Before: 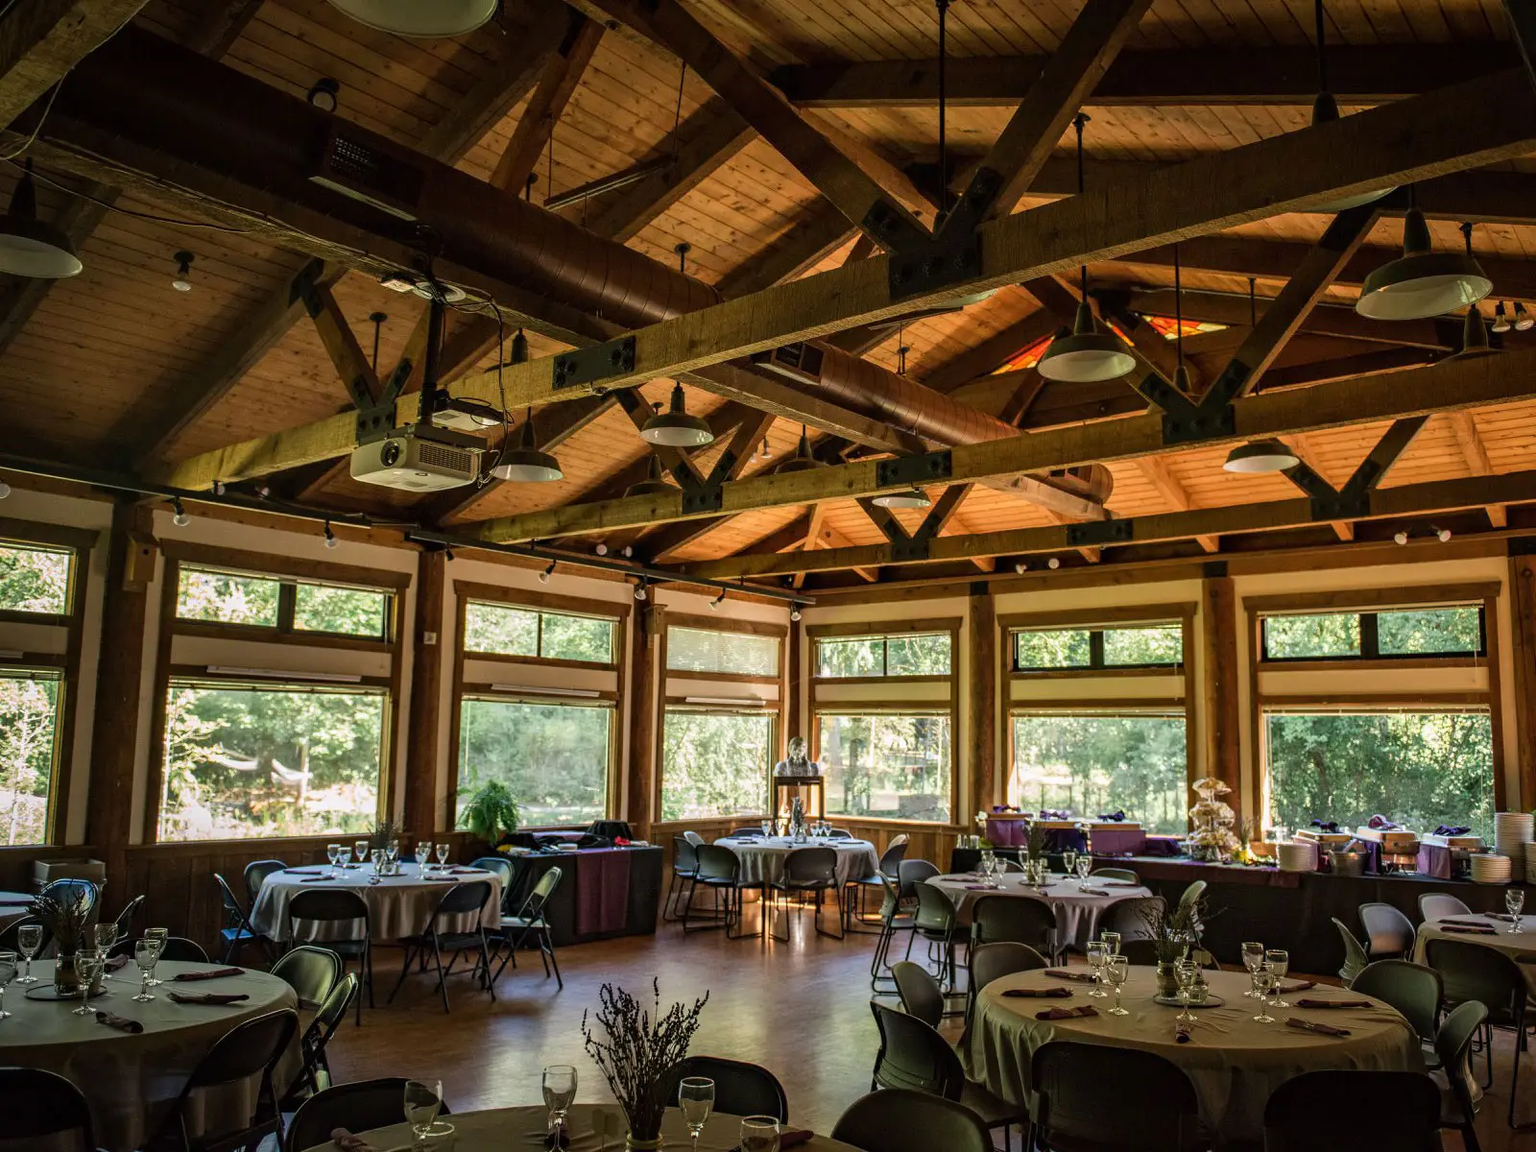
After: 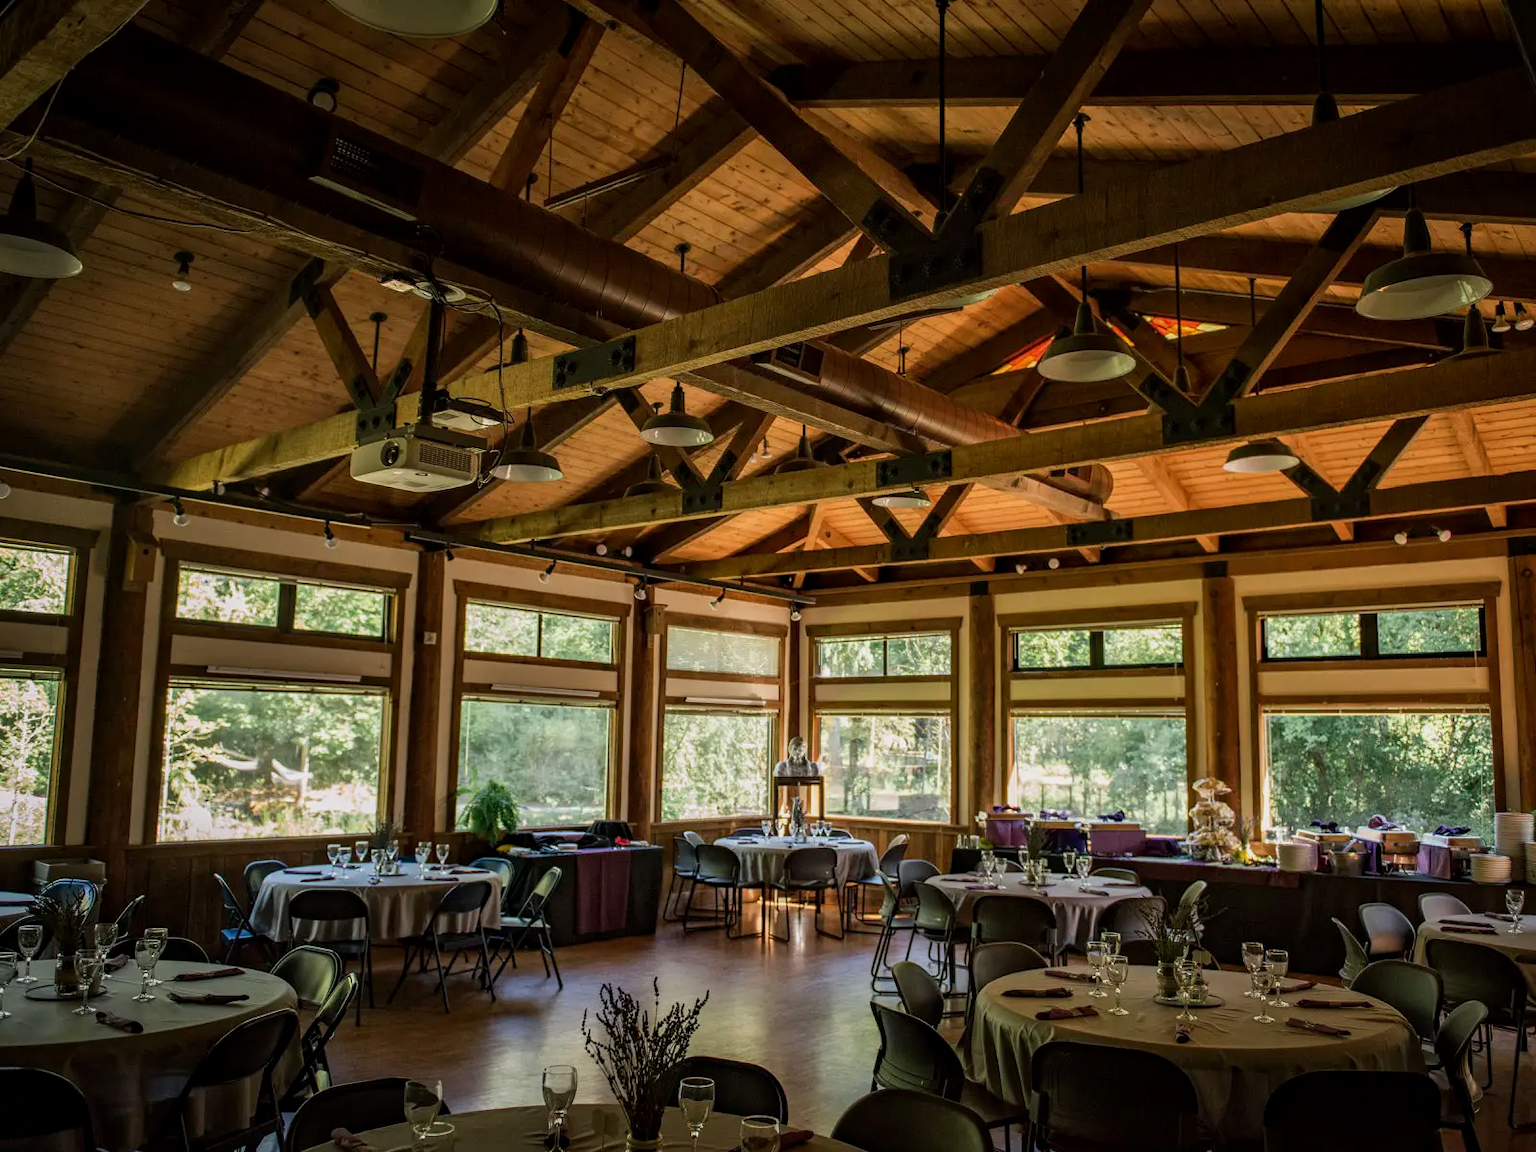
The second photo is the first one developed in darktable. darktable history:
exposure: black level correction 0.002, exposure -0.204 EV, compensate highlight preservation false
